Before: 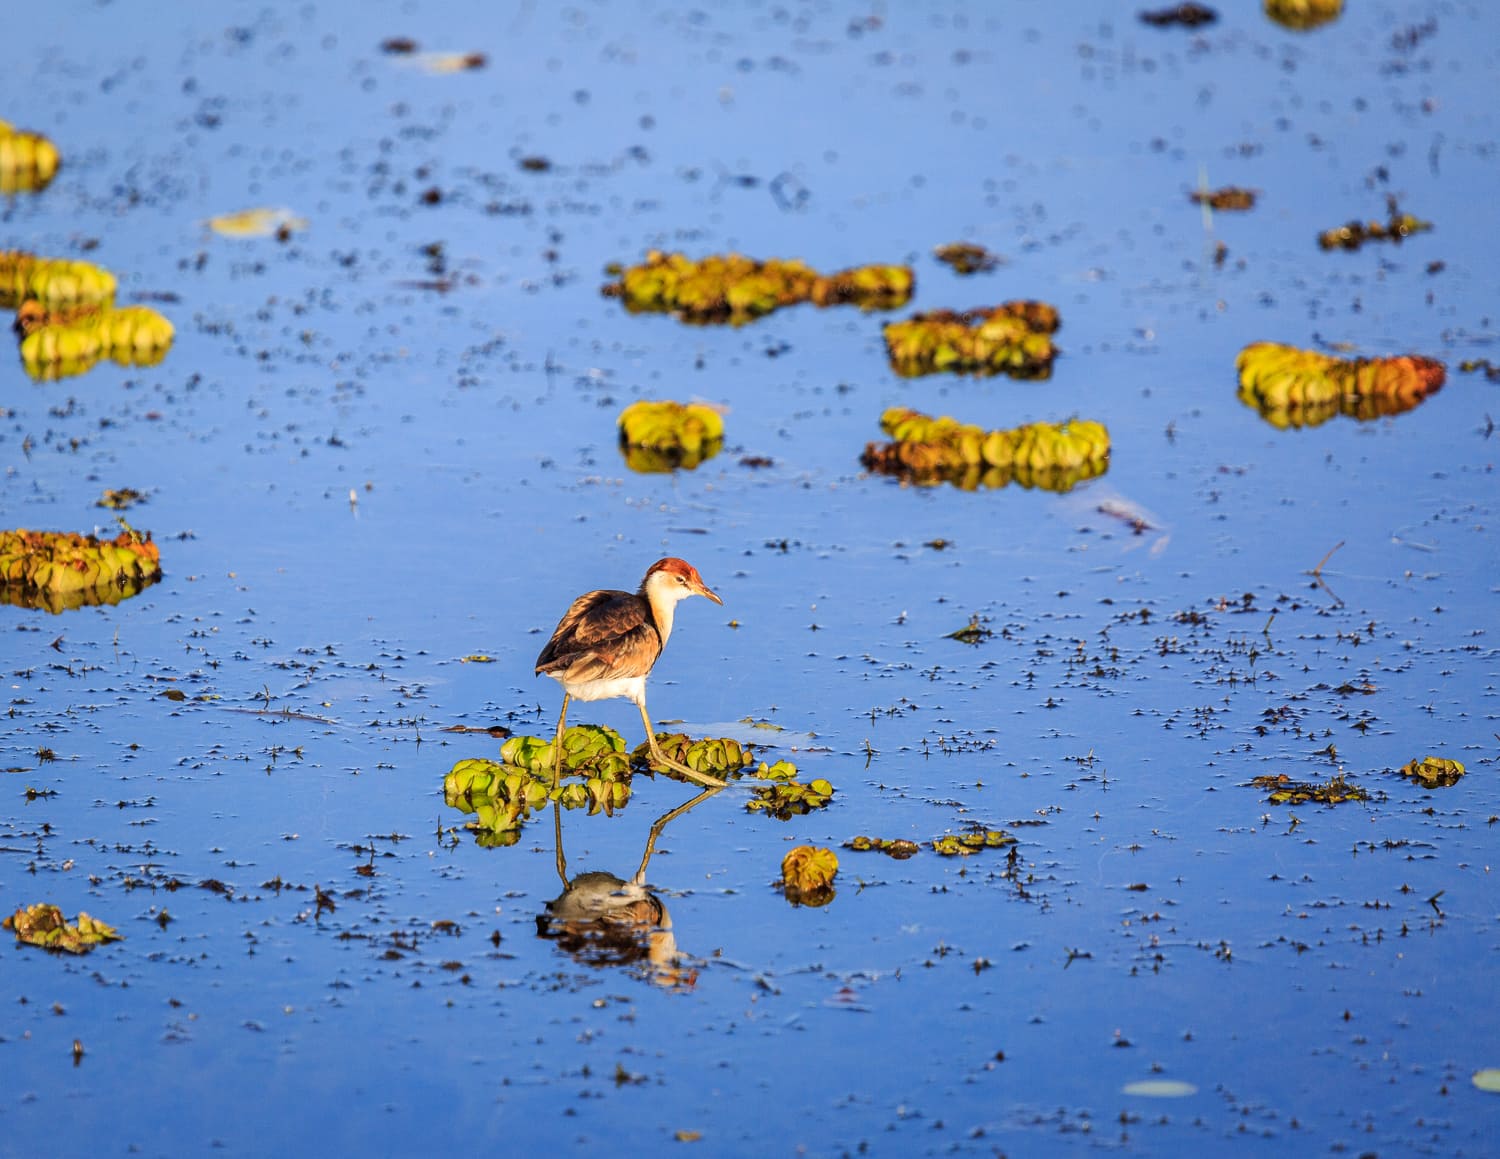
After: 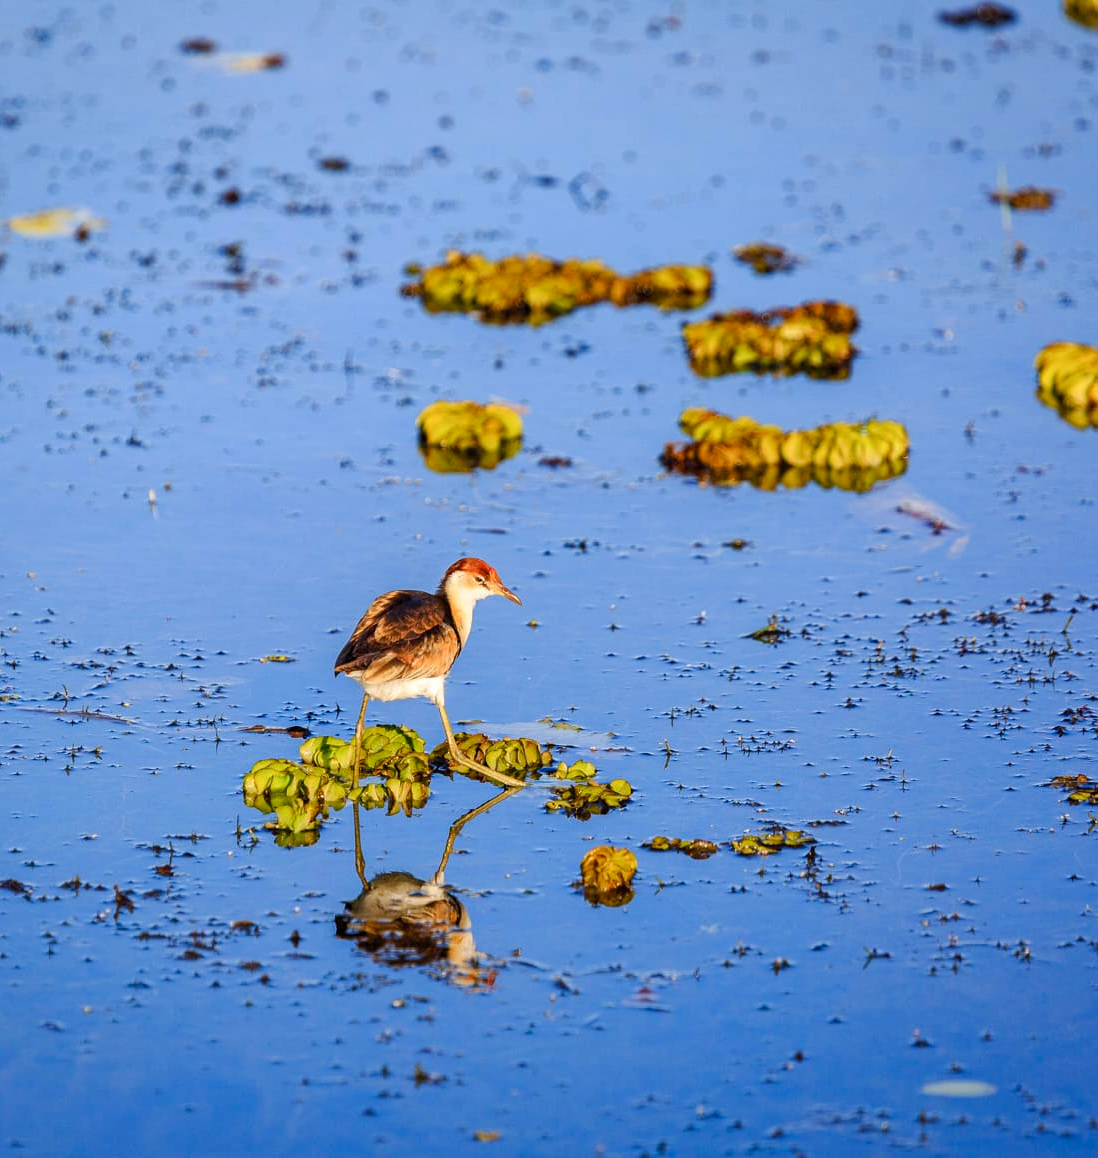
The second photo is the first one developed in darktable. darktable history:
color balance rgb: perceptual saturation grading › global saturation 20%, perceptual saturation grading › highlights -25%, perceptual saturation grading › shadows 25%
crop: left 13.443%, right 13.31%
